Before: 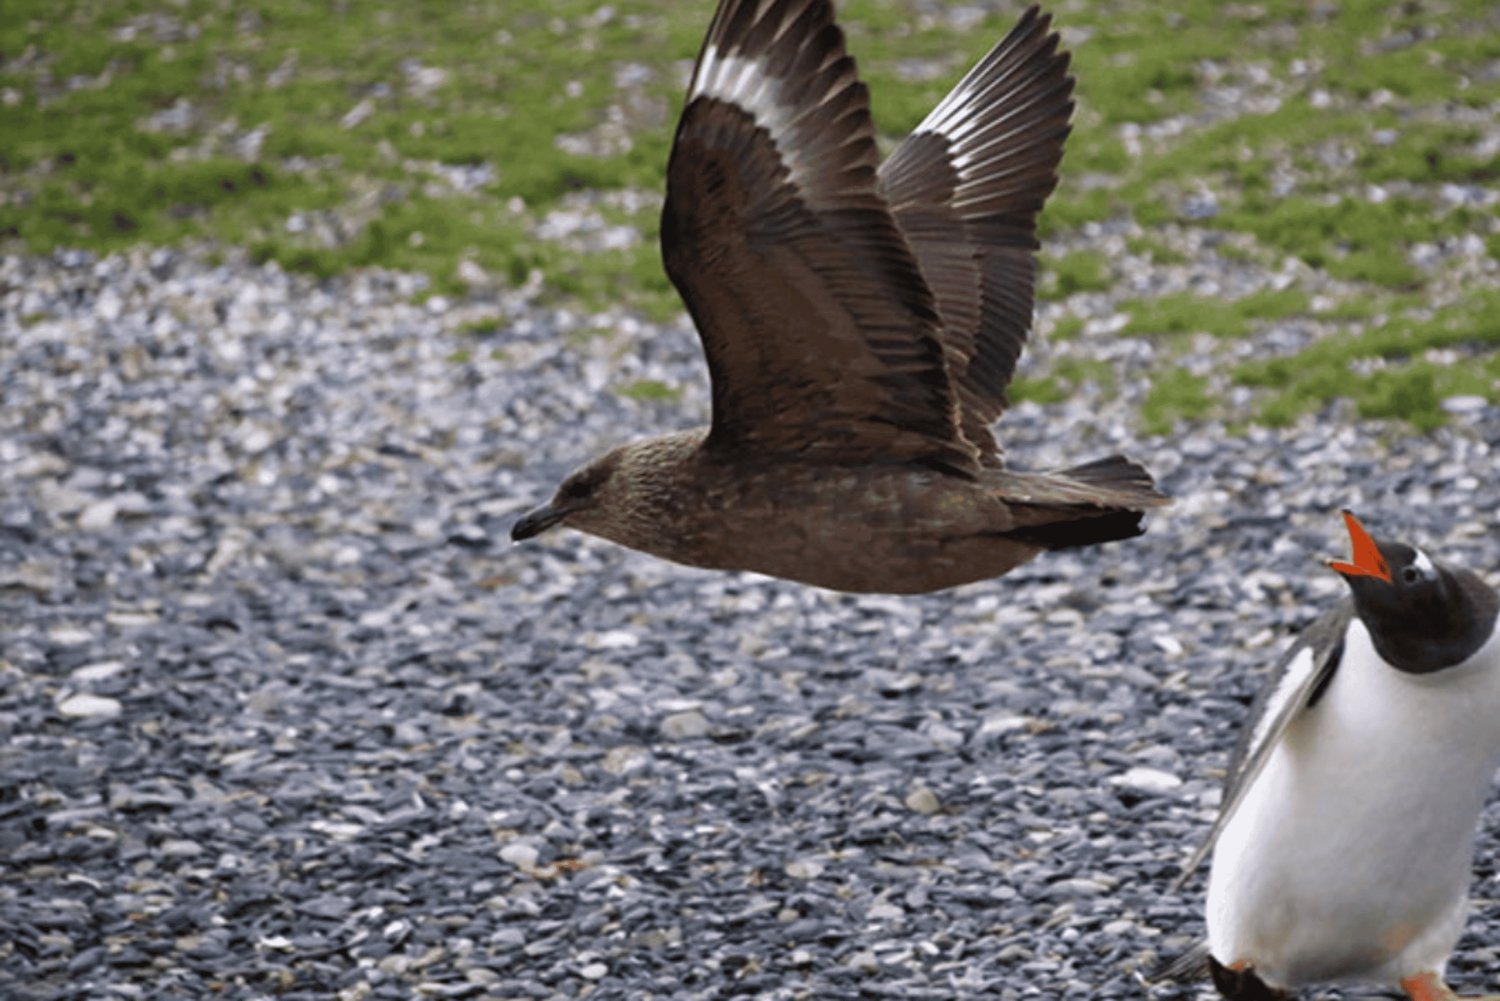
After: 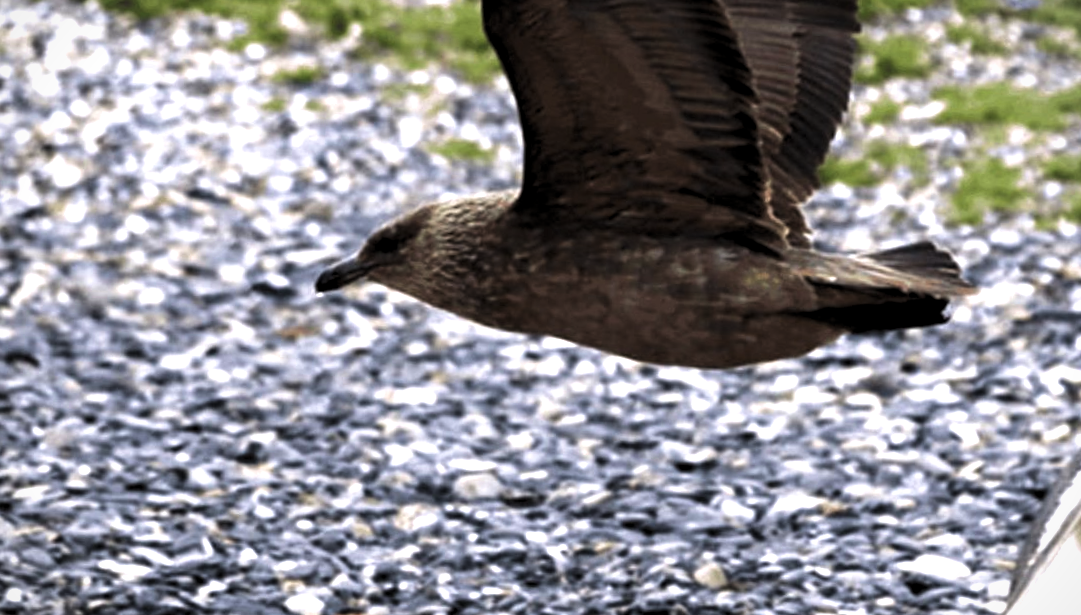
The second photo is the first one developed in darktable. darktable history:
velvia: on, module defaults
crop and rotate: angle -3.35°, left 9.814%, top 21.222%, right 11.907%, bottom 12.003%
exposure: black level correction 0.001, exposure 0.964 EV, compensate highlight preservation false
vignetting: fall-off start 97.2%, brightness -0.272, width/height ratio 1.186, unbound false
levels: levels [0.101, 0.578, 0.953]
